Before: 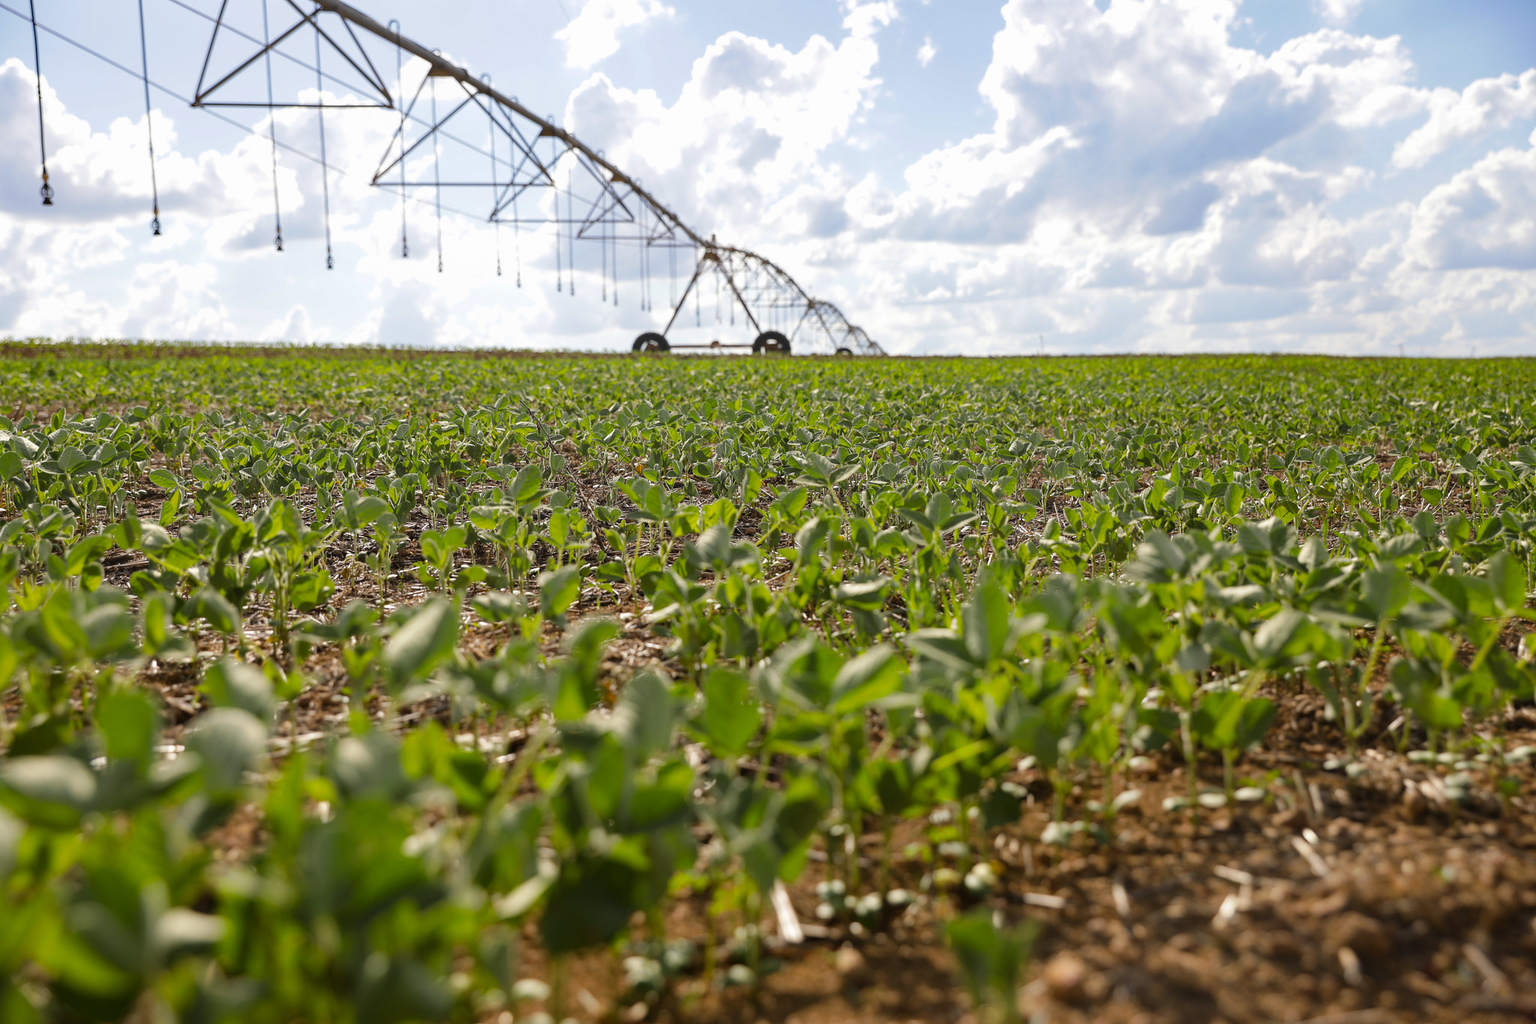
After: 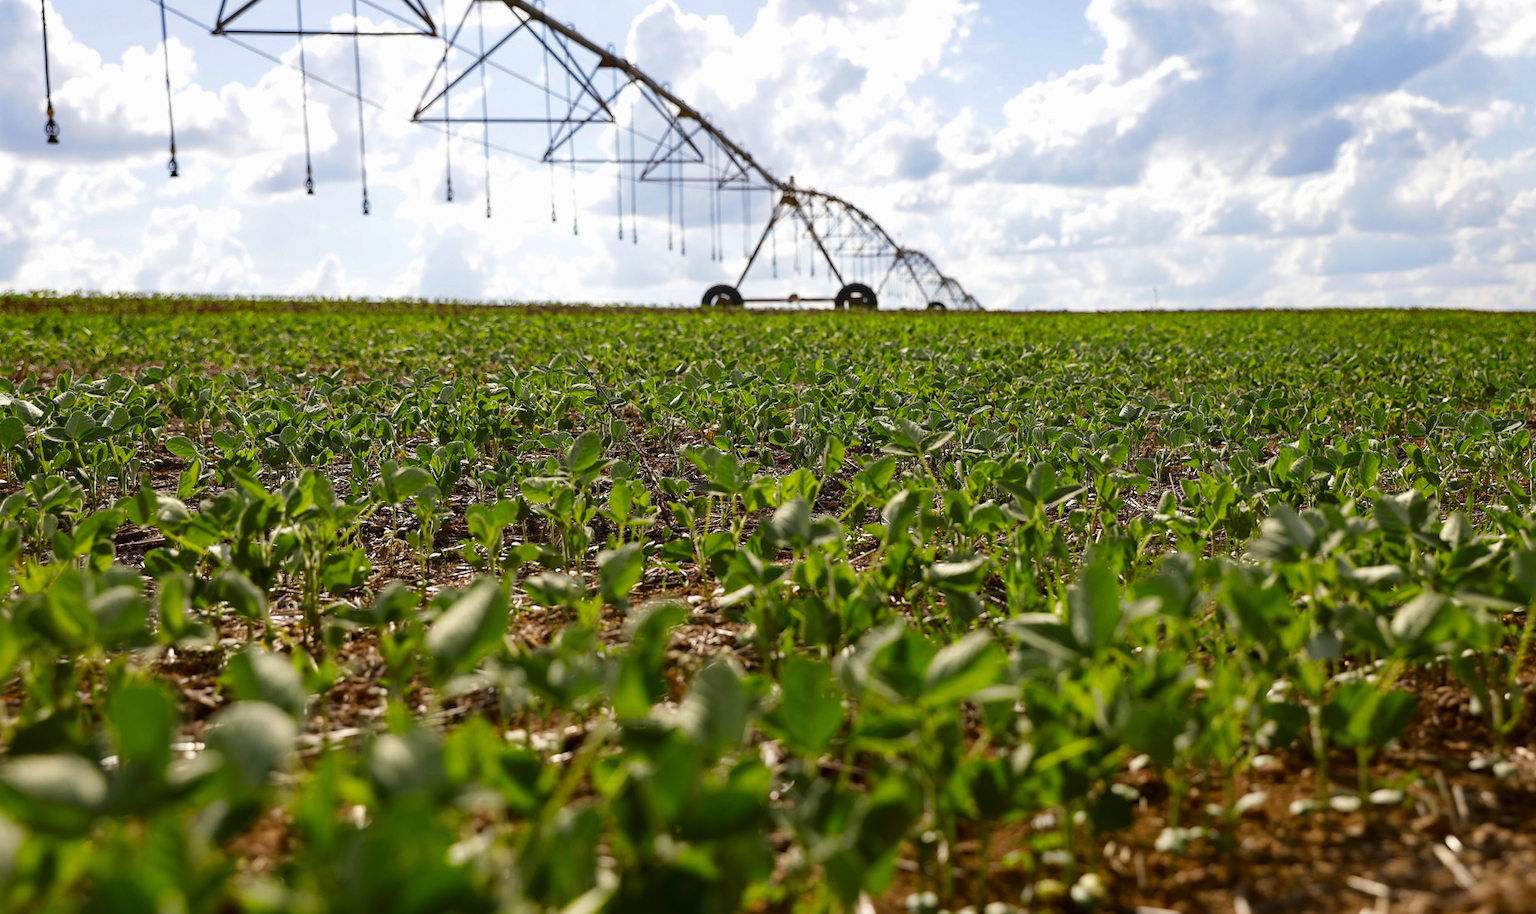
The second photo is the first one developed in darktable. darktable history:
contrast brightness saturation: contrast 0.123, brightness -0.124, saturation 0.196
crop: top 7.463%, right 9.857%, bottom 11.989%
